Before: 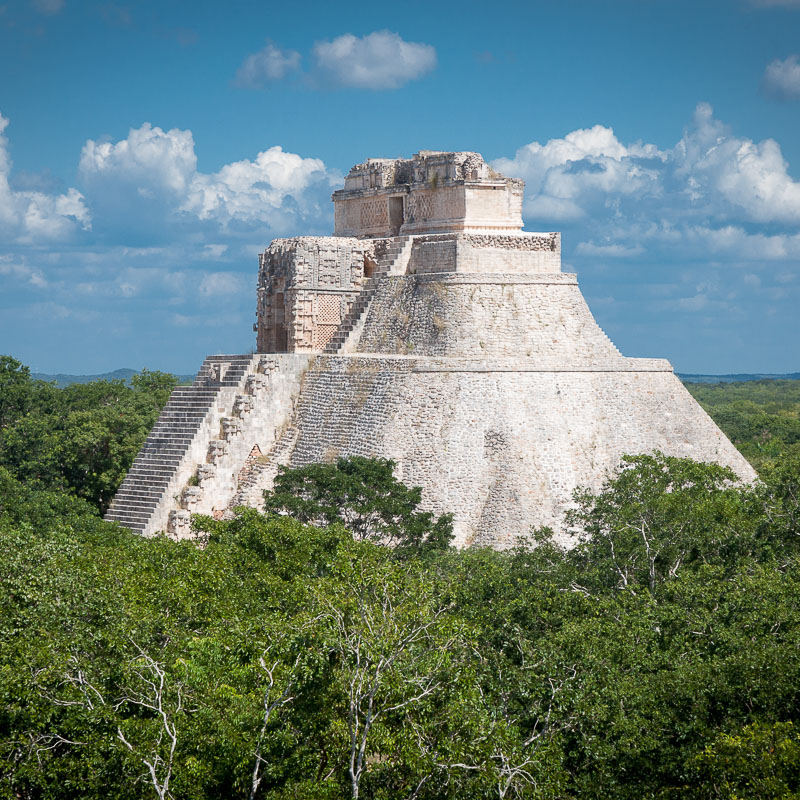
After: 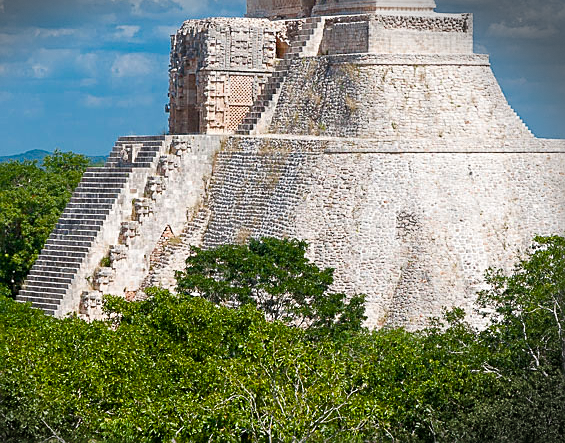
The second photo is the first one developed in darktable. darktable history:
sharpen: on, module defaults
levels: mode automatic, levels [0, 0.374, 0.749]
contrast brightness saturation: contrast 0.029, brightness -0.037
crop: left 11.046%, top 27.388%, right 18.312%, bottom 17.157%
color balance rgb: shadows lift › chroma 0.822%, shadows lift › hue 111.45°, perceptual saturation grading › global saturation 40.586%, perceptual saturation grading › highlights -24.829%, perceptual saturation grading › mid-tones 34.46%, perceptual saturation grading › shadows 34.653%
vignetting: fall-off start 99.31%, brightness -0.619, saturation -0.677, center (-0.149, 0.012), width/height ratio 1.307, dithering 8-bit output, unbound false
